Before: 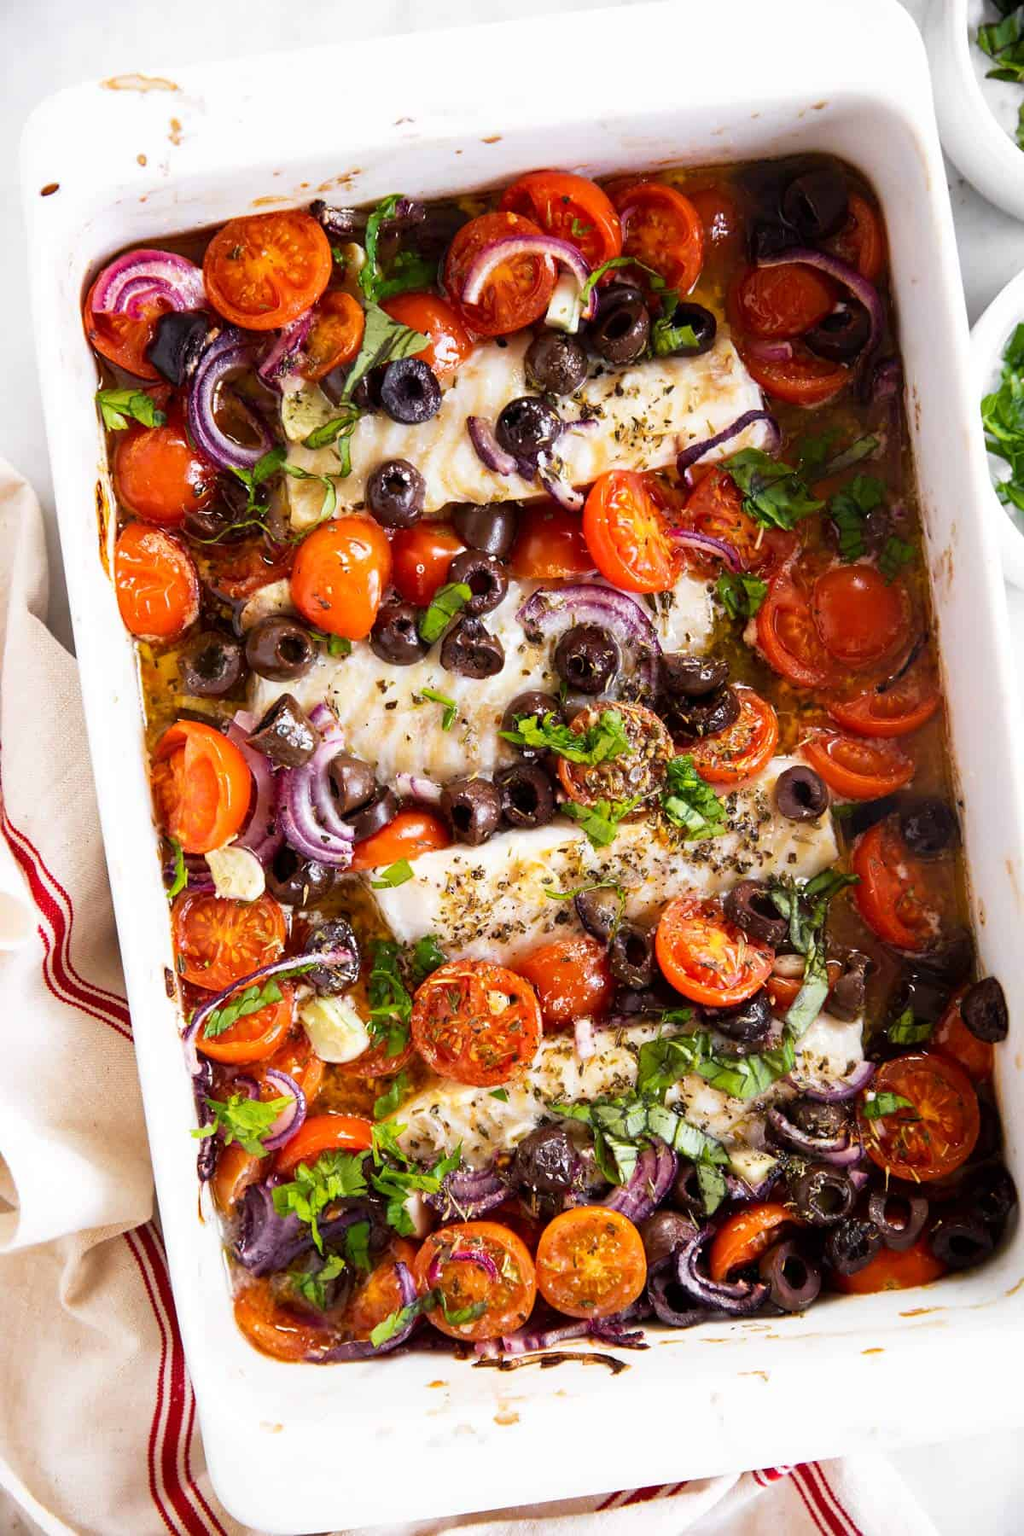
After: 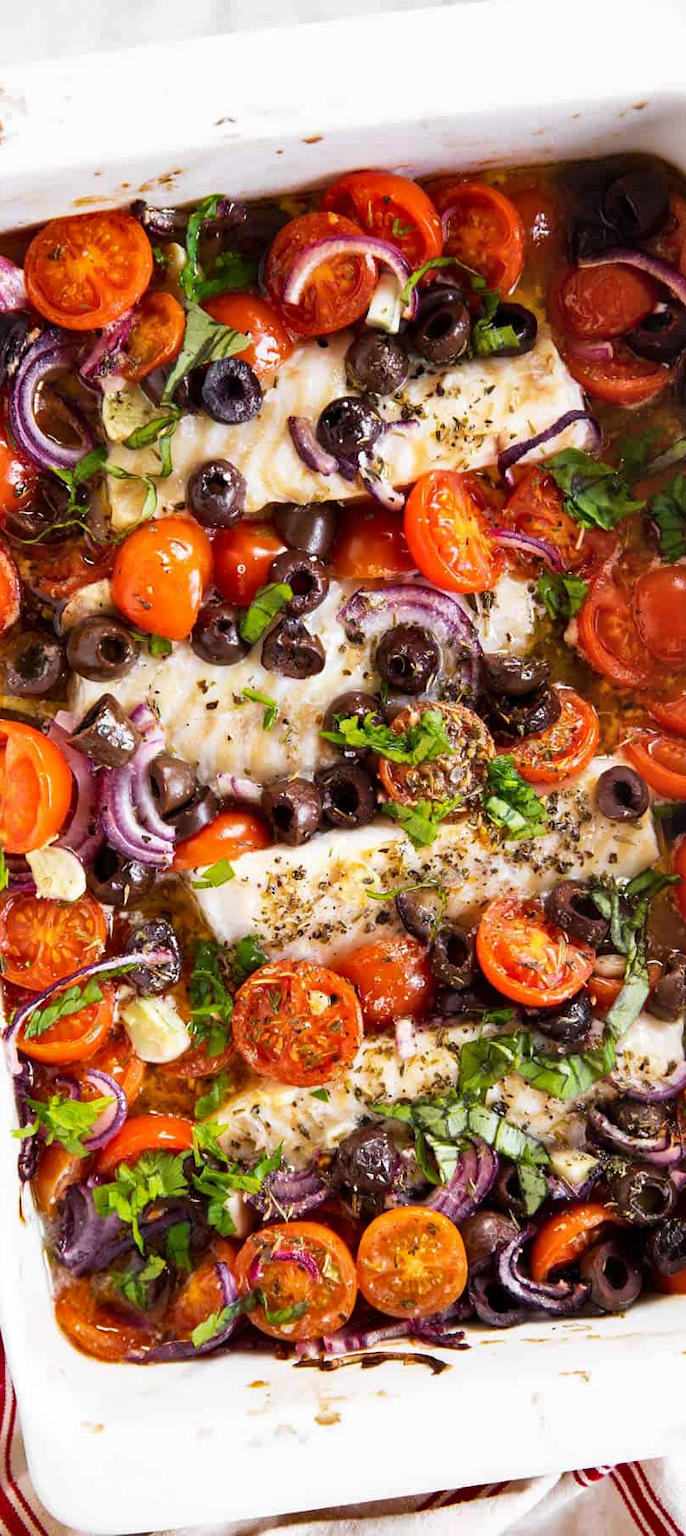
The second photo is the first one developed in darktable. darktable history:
shadows and highlights: shadows 61.11, soften with gaussian
crop and rotate: left 17.557%, right 15.434%
